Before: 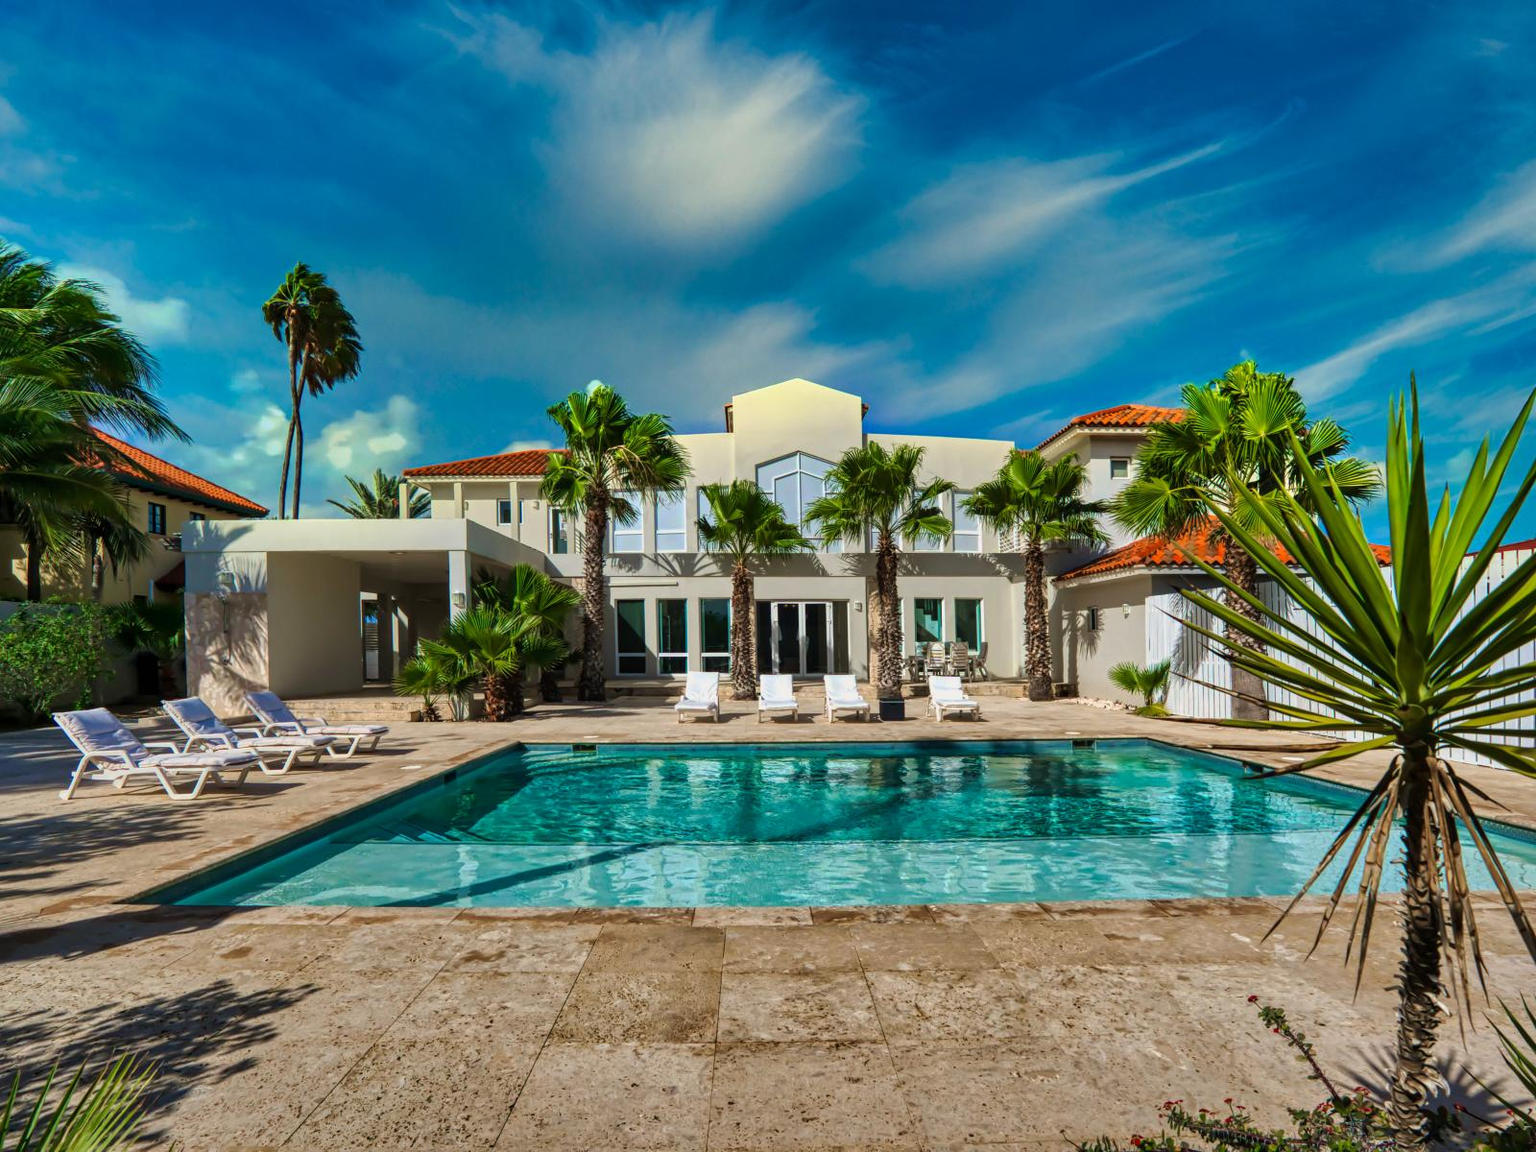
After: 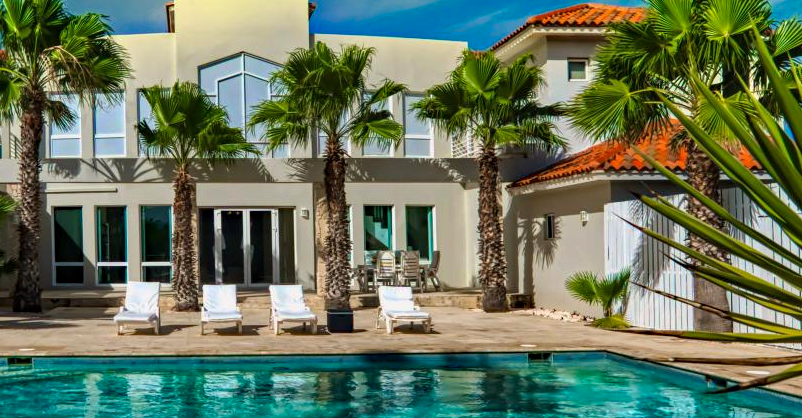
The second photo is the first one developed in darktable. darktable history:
crop: left 36.854%, top 34.848%, right 13.014%, bottom 30.312%
exposure: compensate highlight preservation false
haze removal: strength 0.282, distance 0.246, compatibility mode true, adaptive false
